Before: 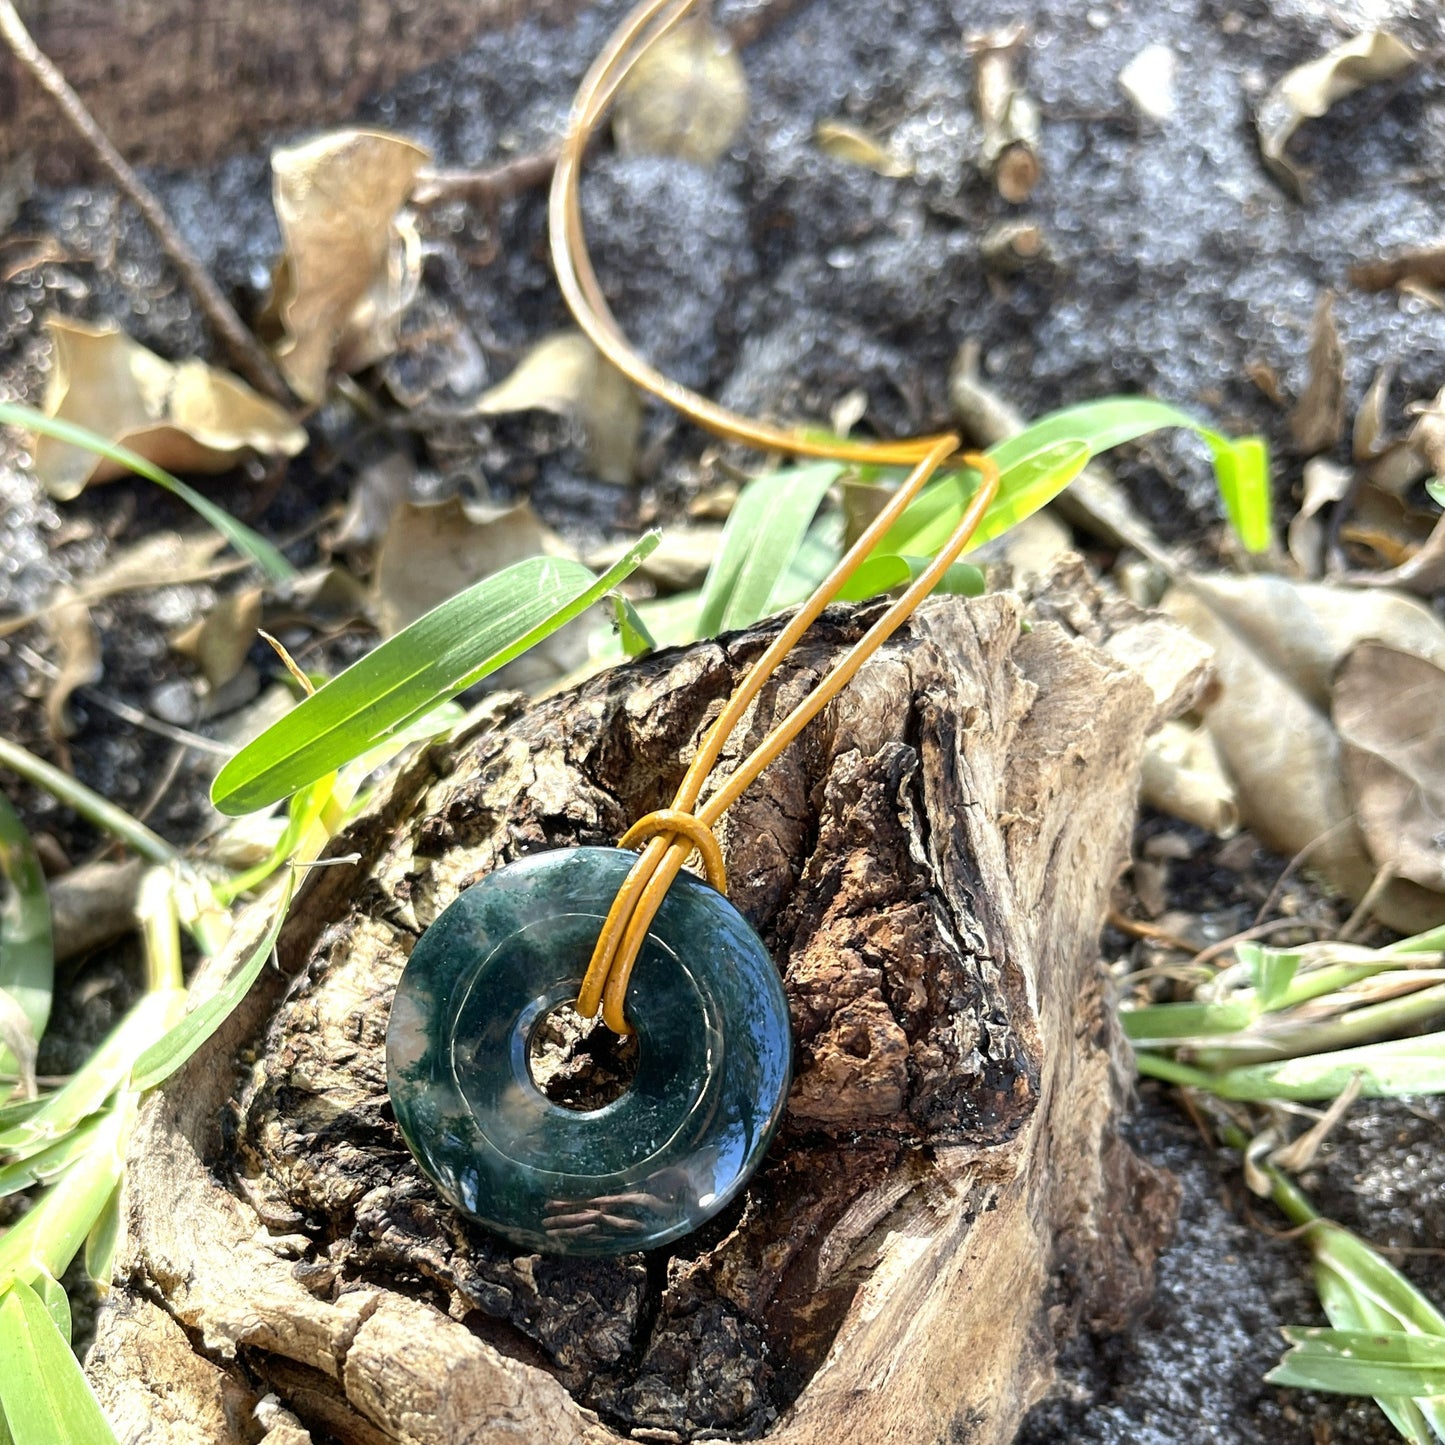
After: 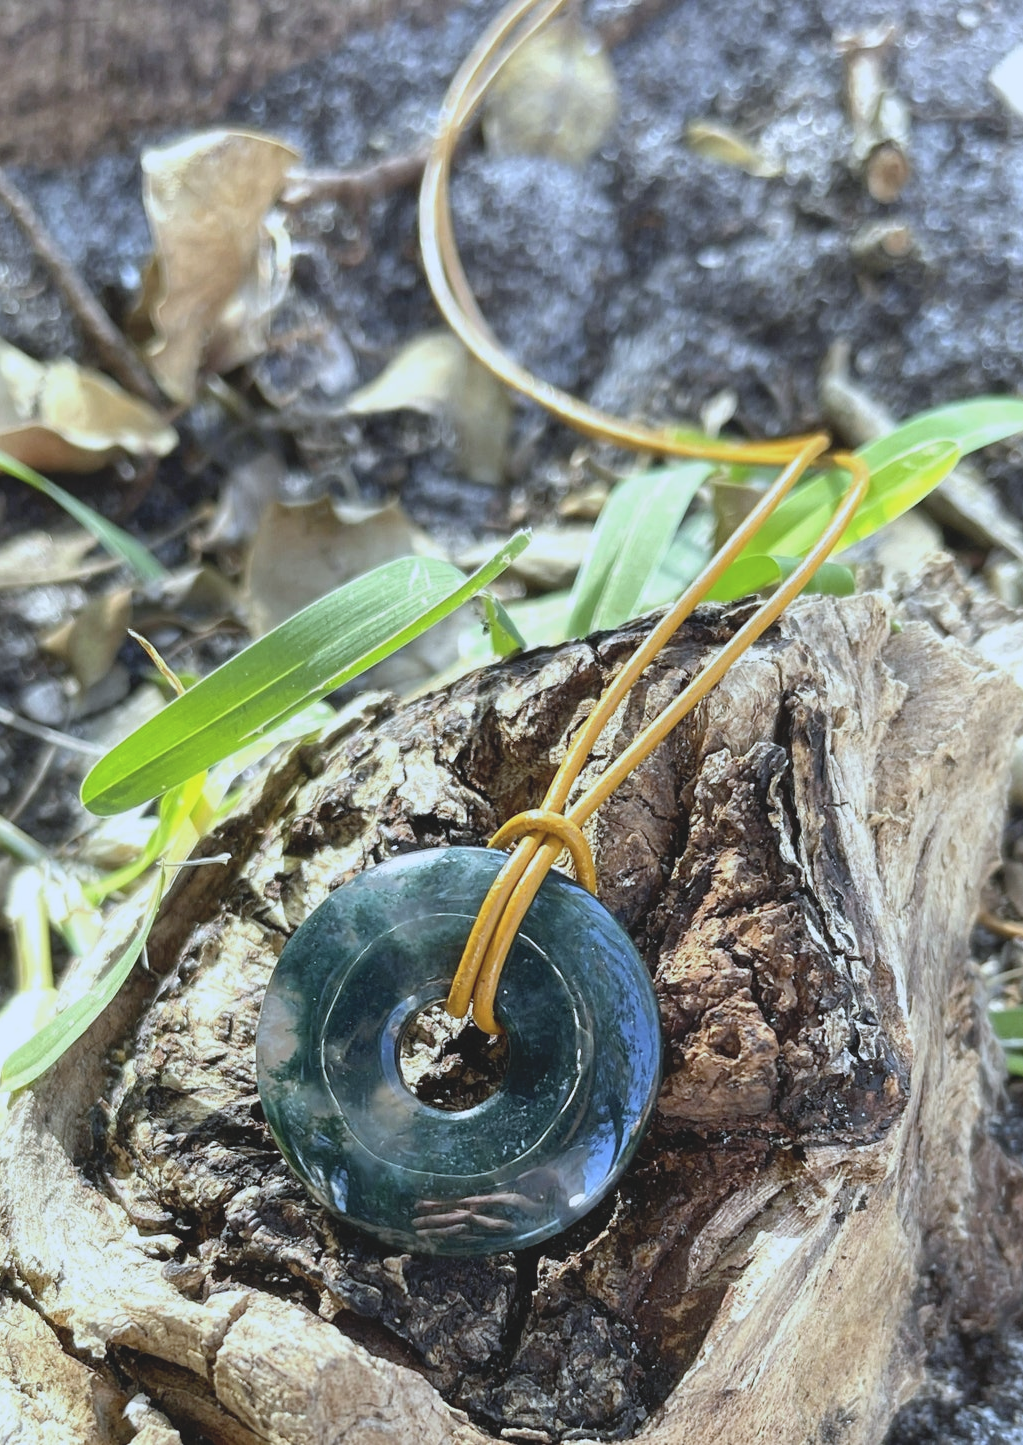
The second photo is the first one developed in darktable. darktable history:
contrast brightness saturation: contrast -0.15, brightness 0.05, saturation -0.12
white balance: red 0.924, blue 1.095
crop and rotate: left 9.061%, right 20.142%
